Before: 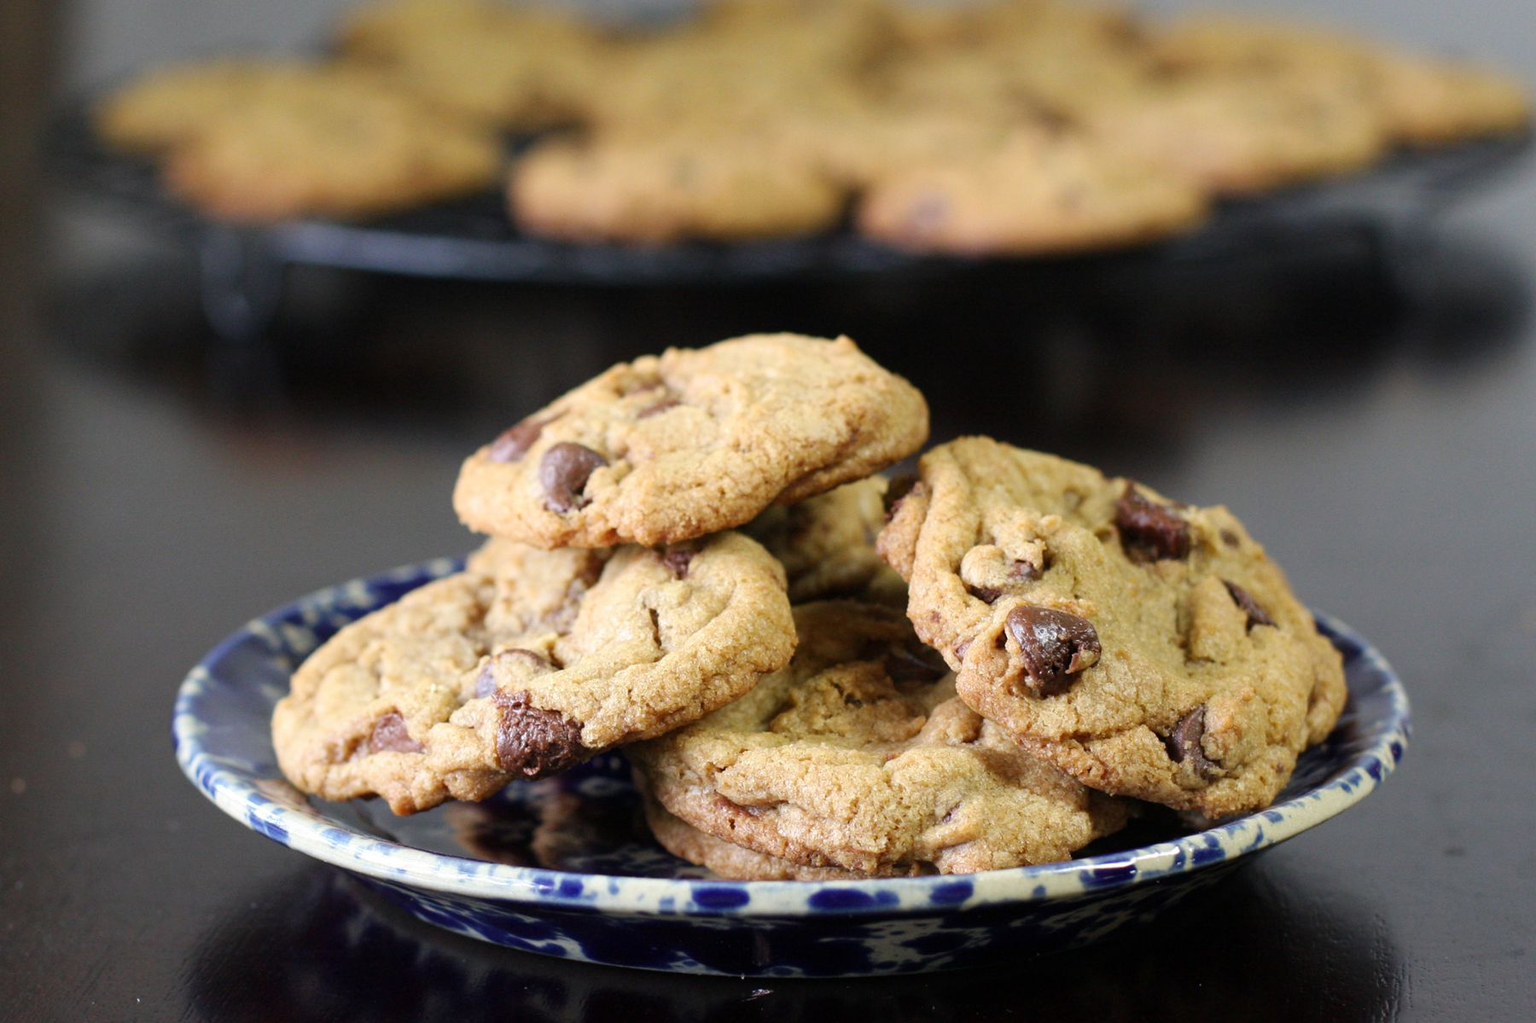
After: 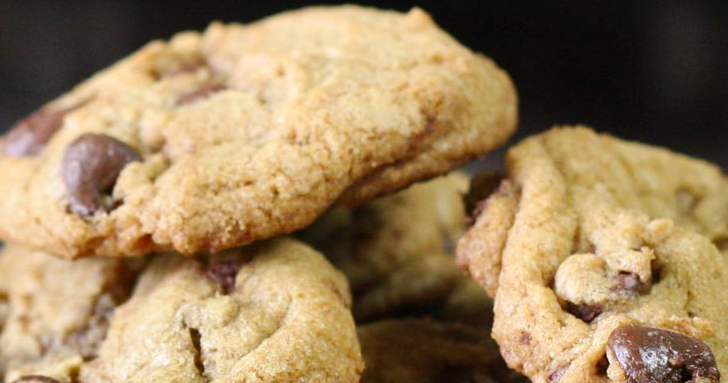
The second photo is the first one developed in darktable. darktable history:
crop: left 31.751%, top 32.172%, right 27.8%, bottom 35.83%
shadows and highlights: radius 108.52, shadows 40.68, highlights -72.88, low approximation 0.01, soften with gaussian
